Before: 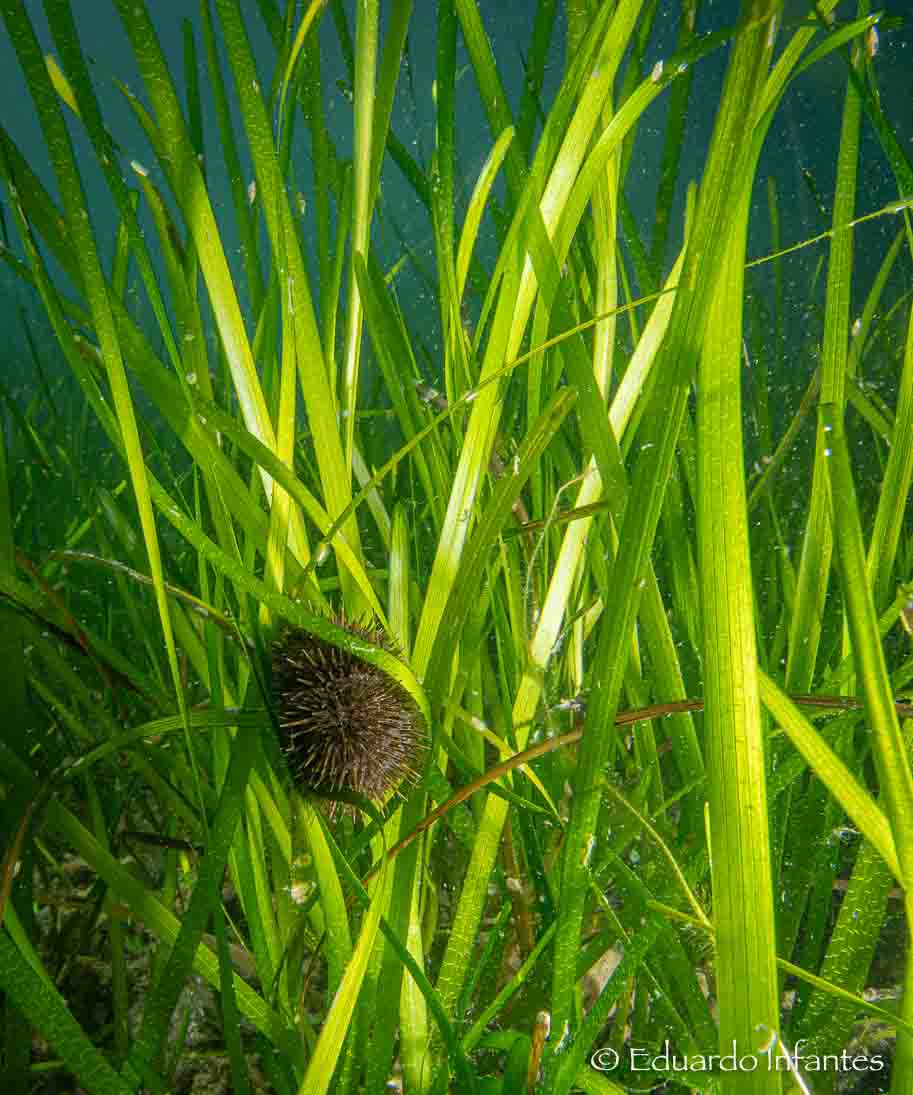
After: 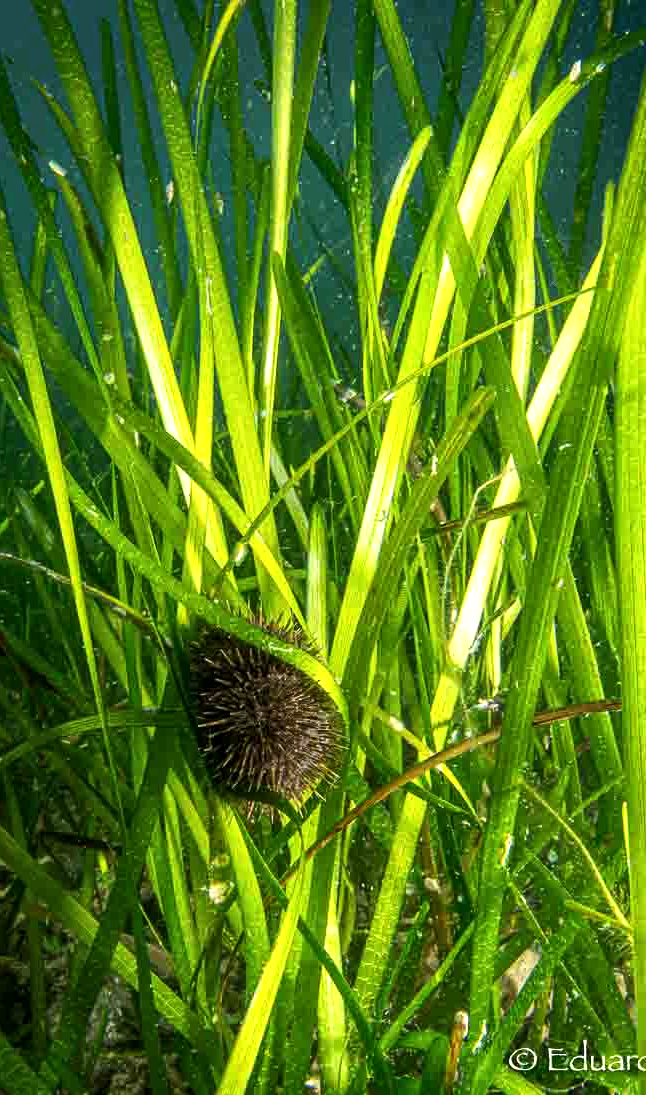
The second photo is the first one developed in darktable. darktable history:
crop and rotate: left 9.061%, right 20.142%
local contrast: highlights 100%, shadows 100%, detail 120%, midtone range 0.2
tone equalizer: -8 EV -0.75 EV, -7 EV -0.7 EV, -6 EV -0.6 EV, -5 EV -0.4 EV, -3 EV 0.4 EV, -2 EV 0.6 EV, -1 EV 0.7 EV, +0 EV 0.75 EV, edges refinement/feathering 500, mask exposure compensation -1.57 EV, preserve details no
